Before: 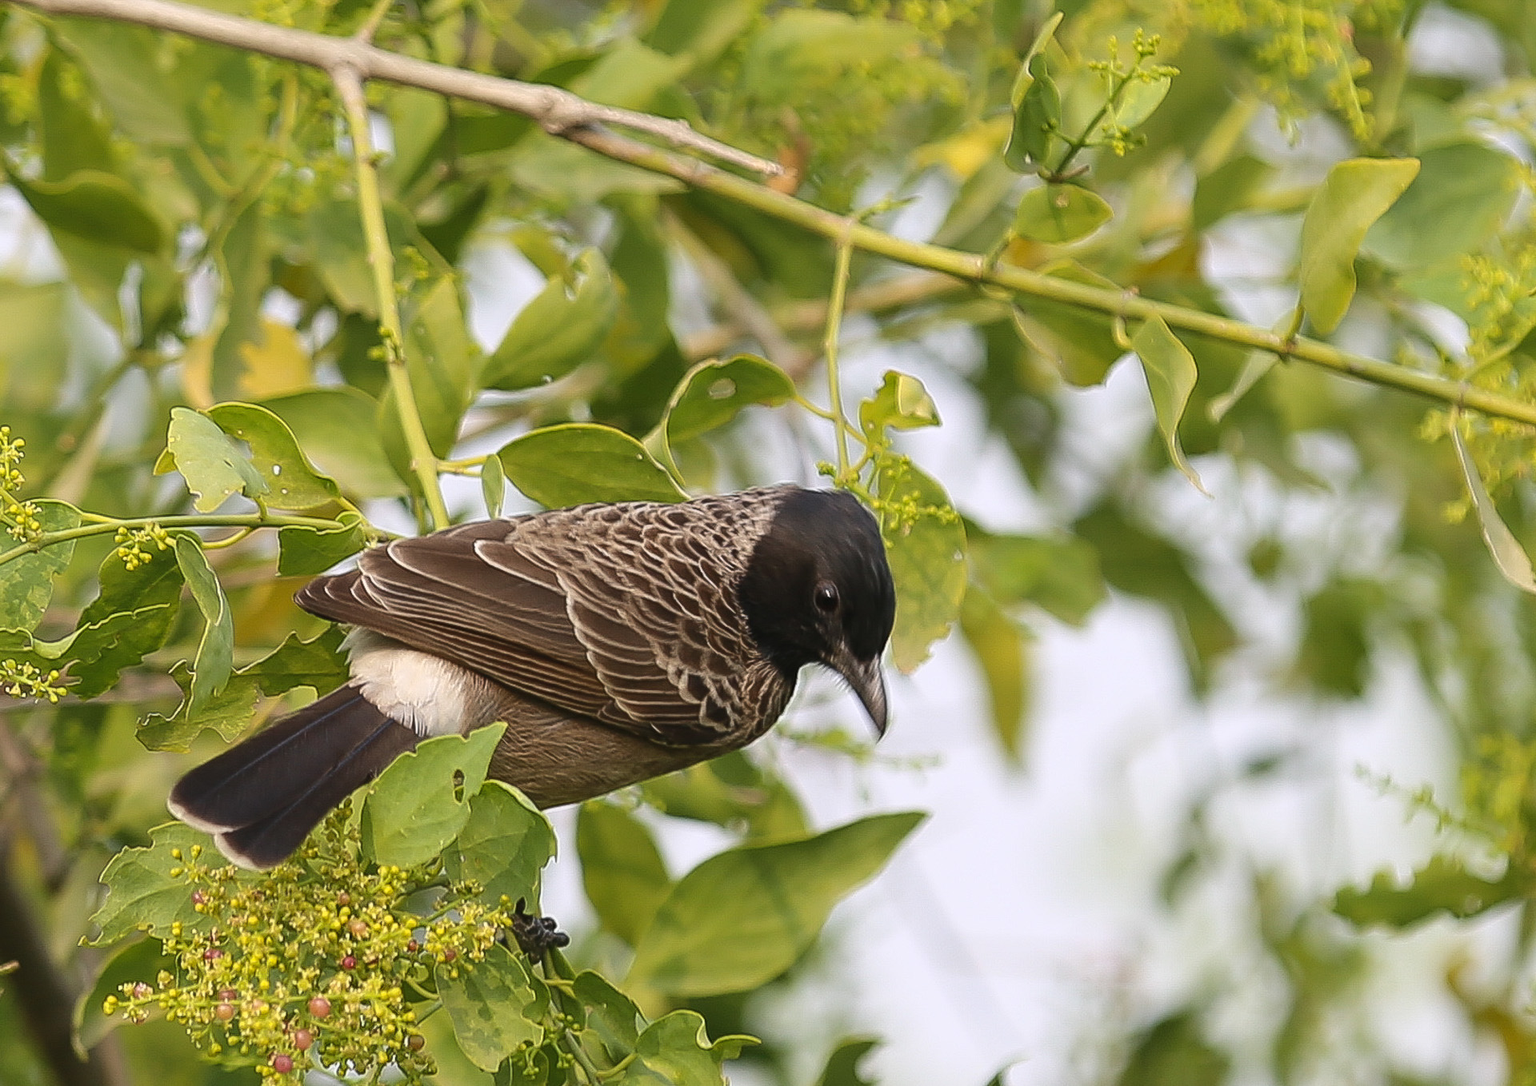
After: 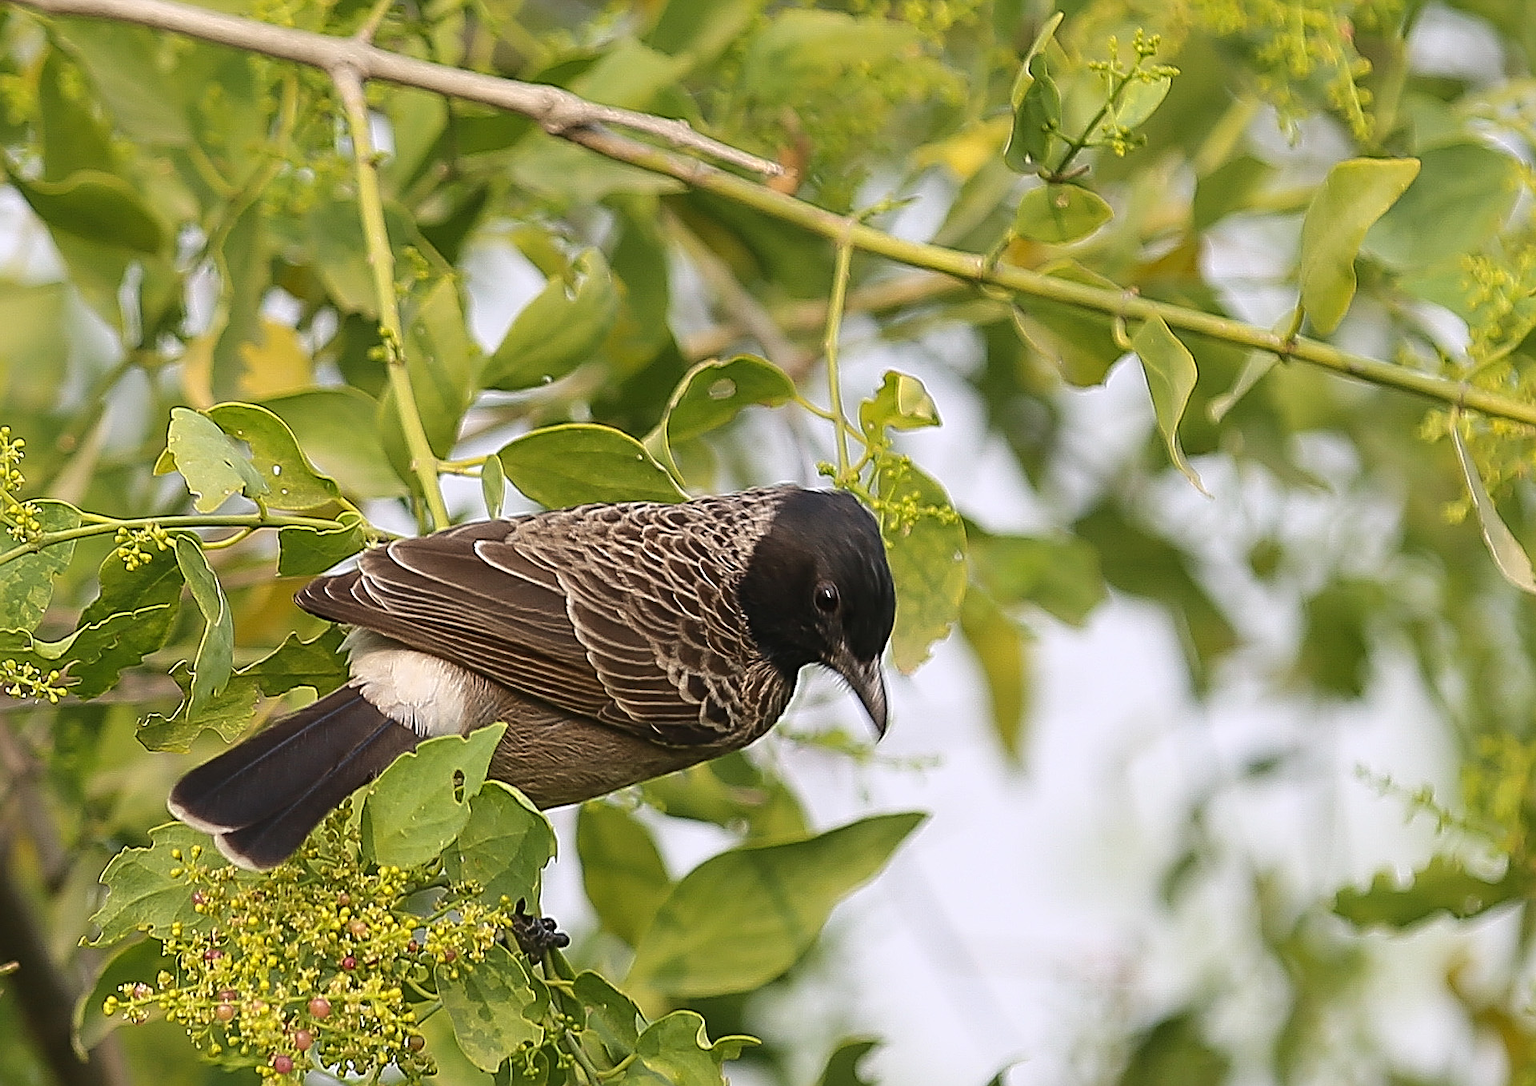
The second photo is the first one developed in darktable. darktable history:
exposure: compensate highlight preservation false
sharpen: radius 3.128
